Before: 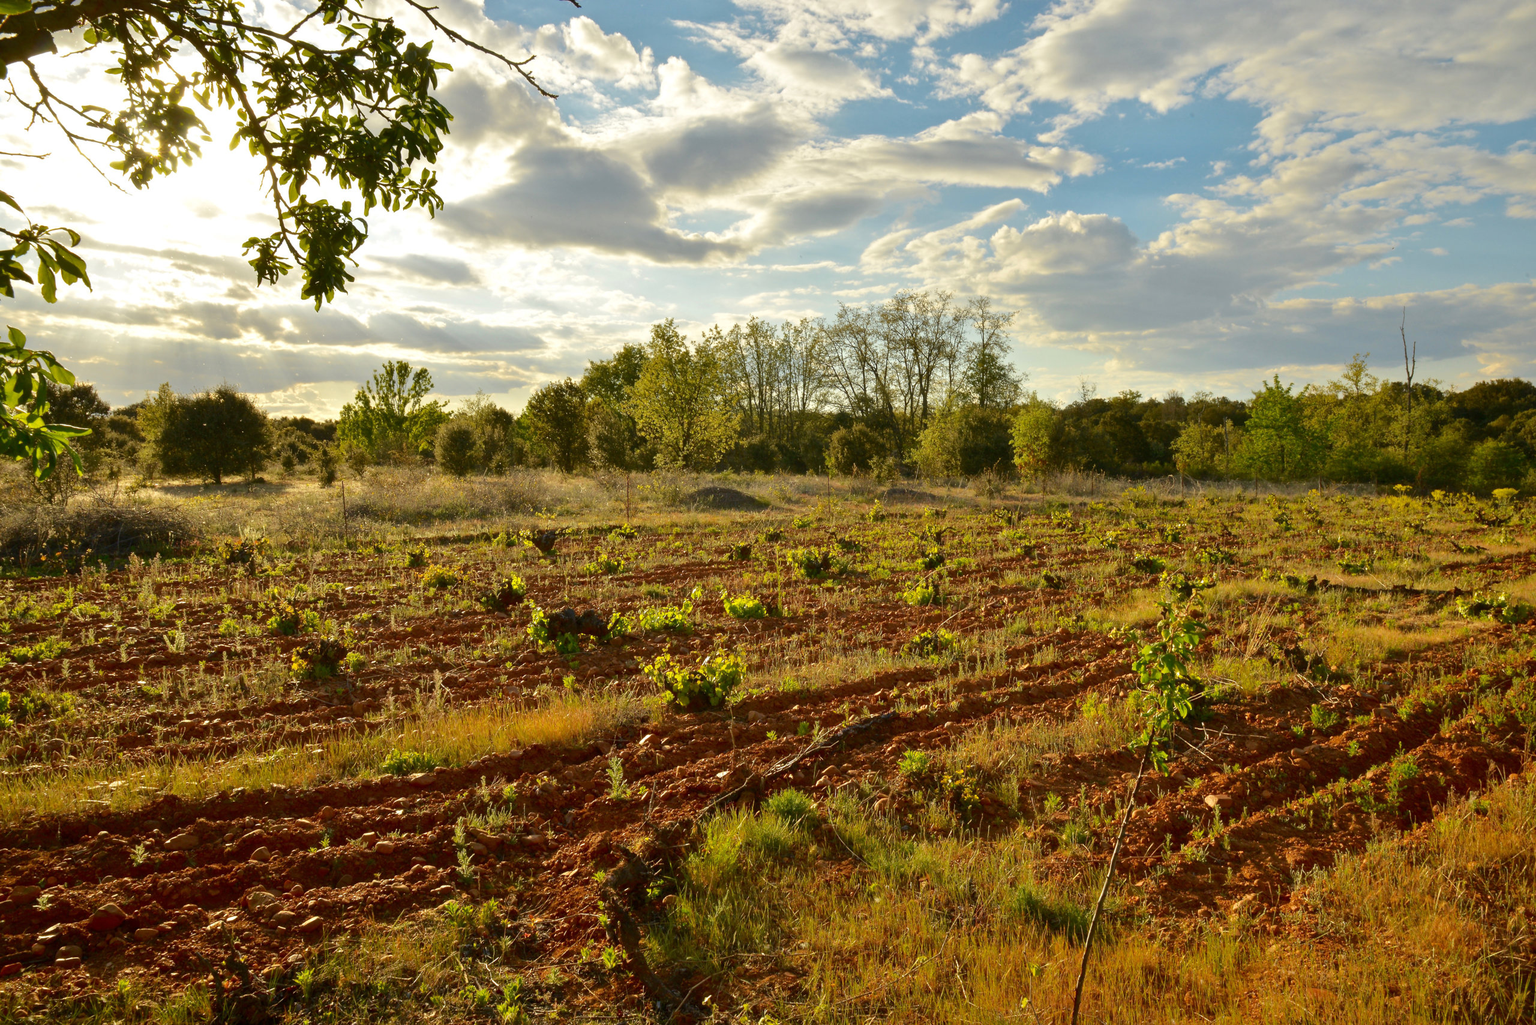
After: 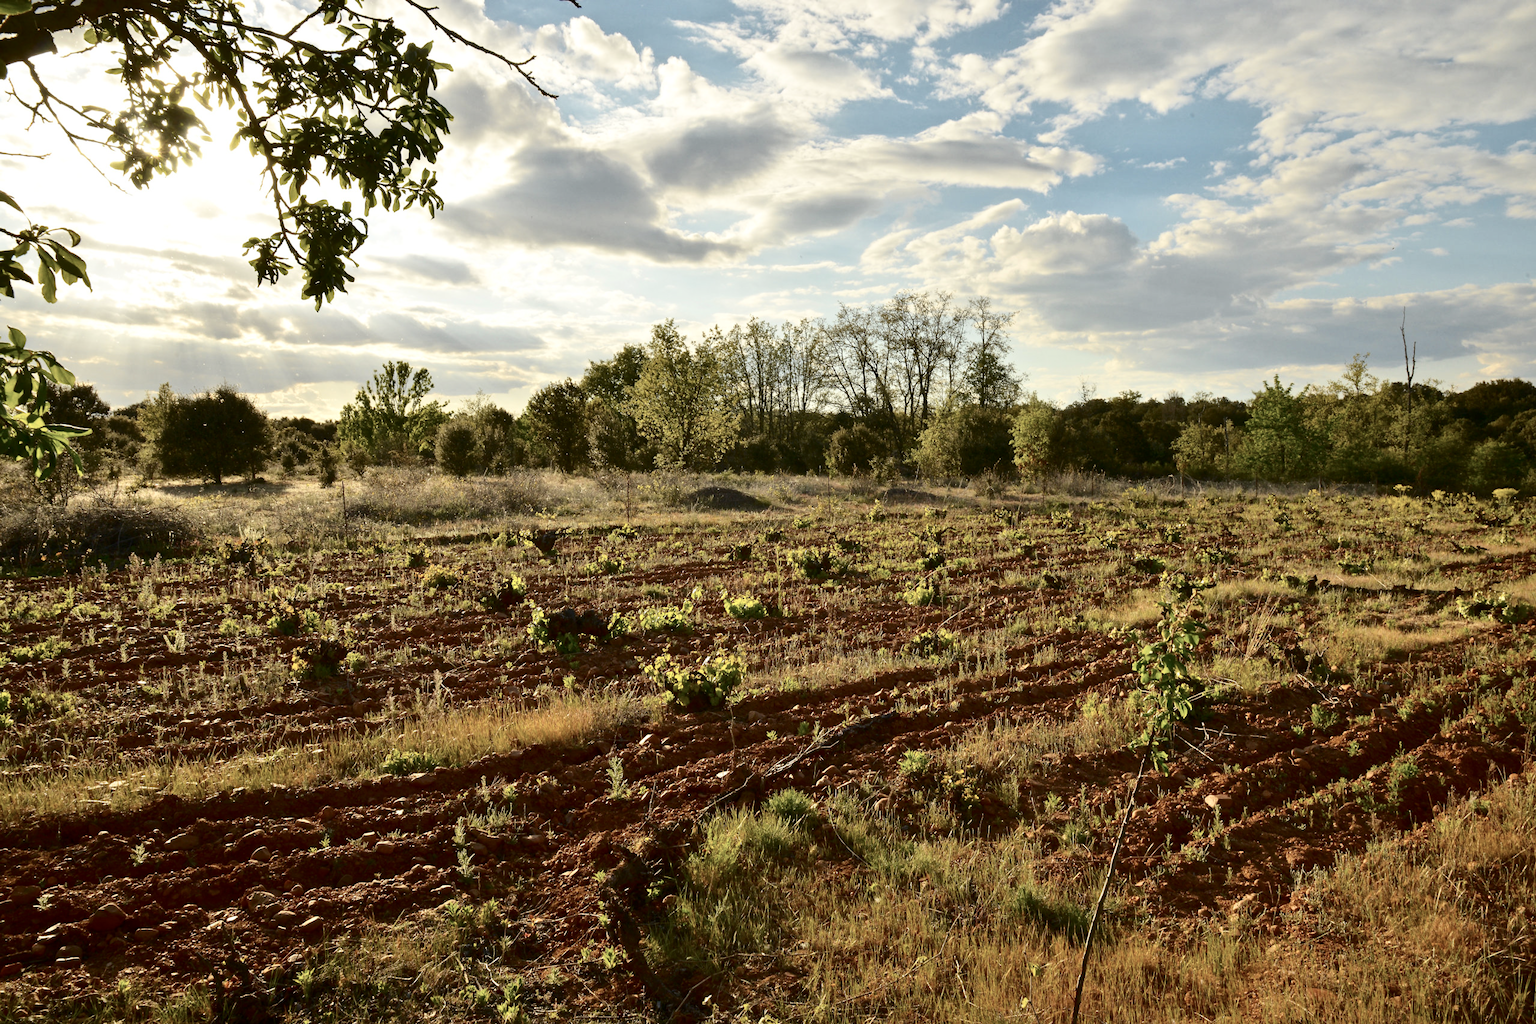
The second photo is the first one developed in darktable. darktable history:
haze removal: strength 0.02, distance 0.25, compatibility mode true, adaptive false
contrast brightness saturation: contrast 0.25, saturation -0.31
